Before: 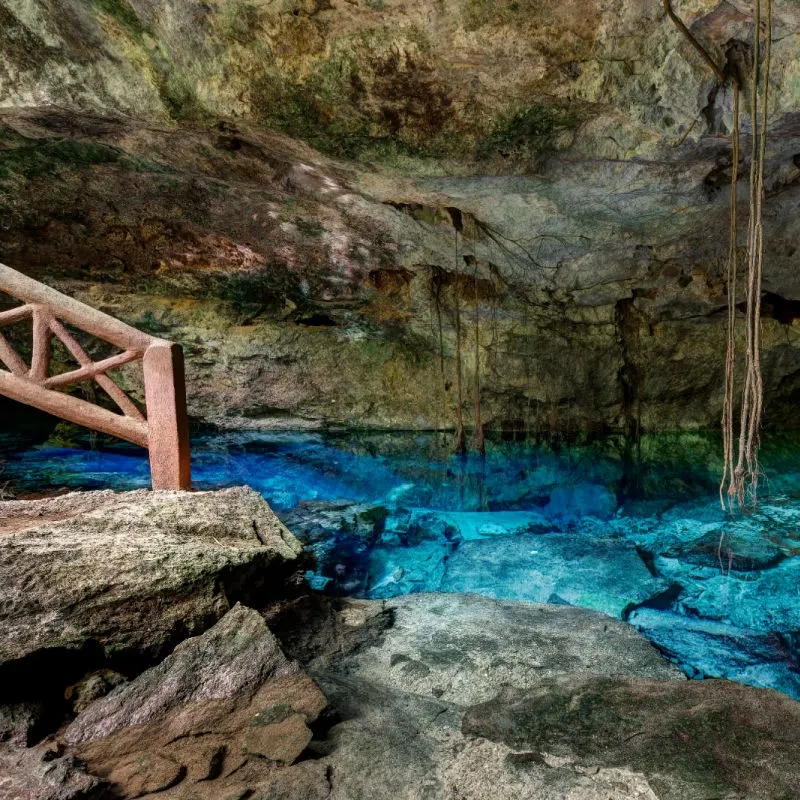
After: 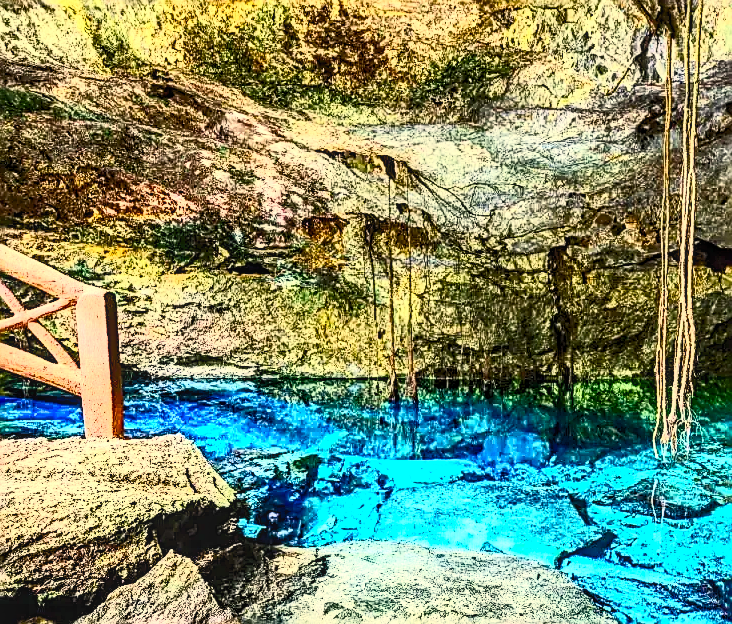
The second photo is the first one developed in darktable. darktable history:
contrast brightness saturation: contrast 0.601, brightness 0.332, saturation 0.137
crop: left 8.391%, top 6.559%, bottom 15.326%
local contrast: on, module defaults
contrast equalizer: octaves 7, y [[0.502, 0.505, 0.512, 0.529, 0.564, 0.588], [0.5 ×6], [0.502, 0.505, 0.512, 0.529, 0.564, 0.588], [0, 0.001, 0.001, 0.004, 0.008, 0.011], [0, 0.001, 0.001, 0.004, 0.008, 0.011]]
color balance rgb: highlights gain › chroma 3.049%, highlights gain › hue 72.91°, linear chroma grading › shadows 15.411%, perceptual saturation grading › global saturation 19.746%
exposure: black level correction 0, exposure 1.286 EV, compensate highlight preservation false
sharpen: amount 0.991
